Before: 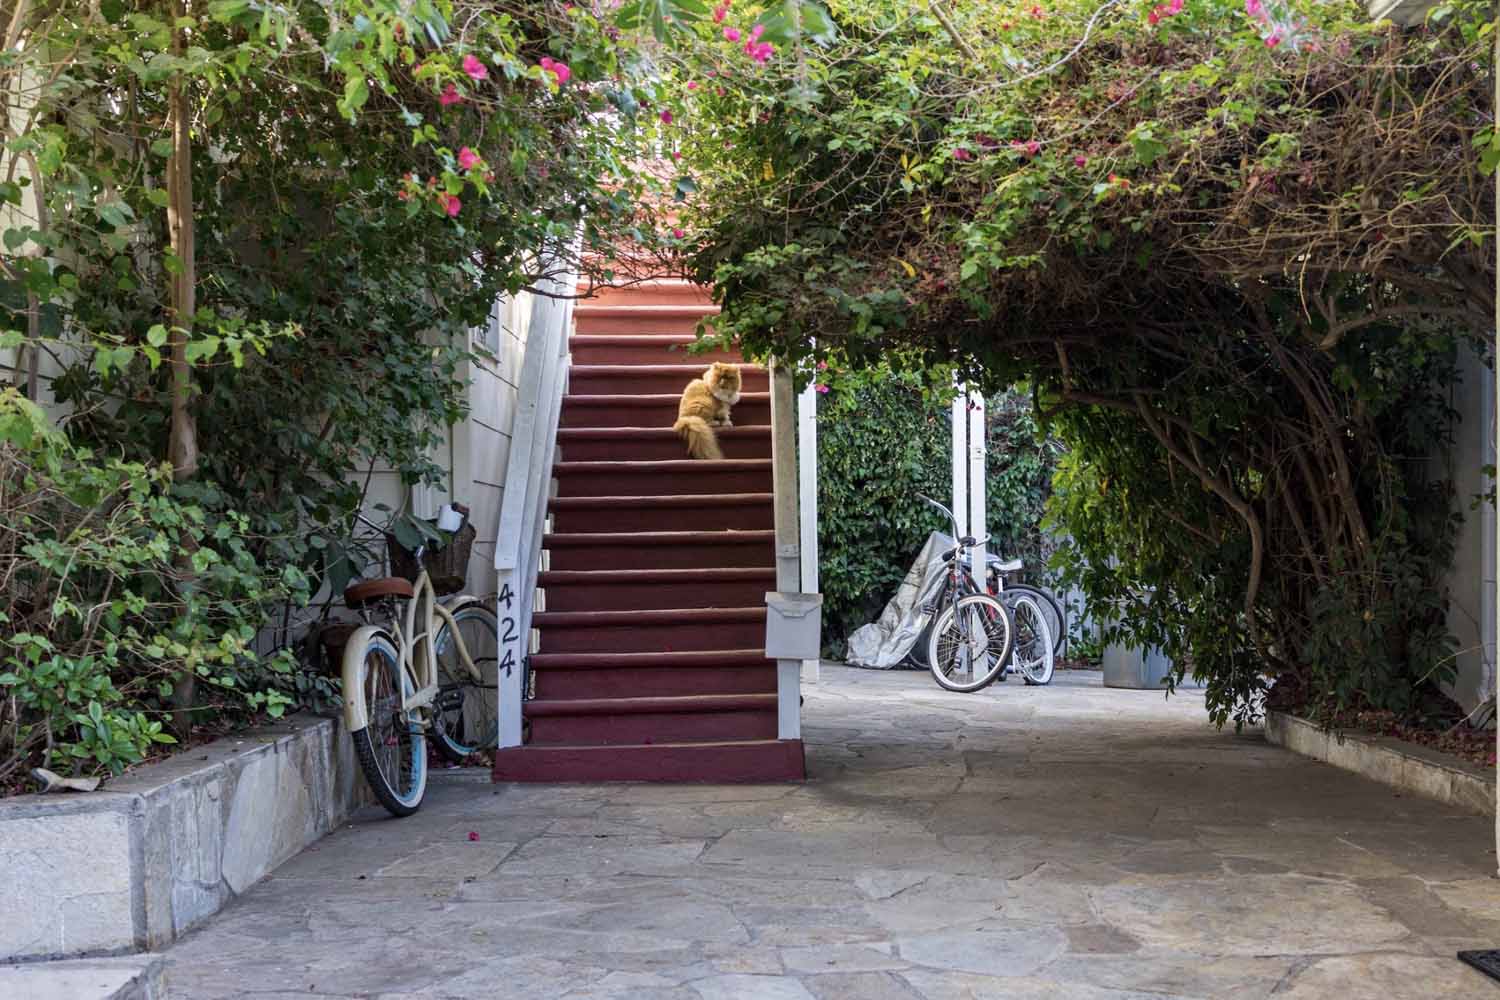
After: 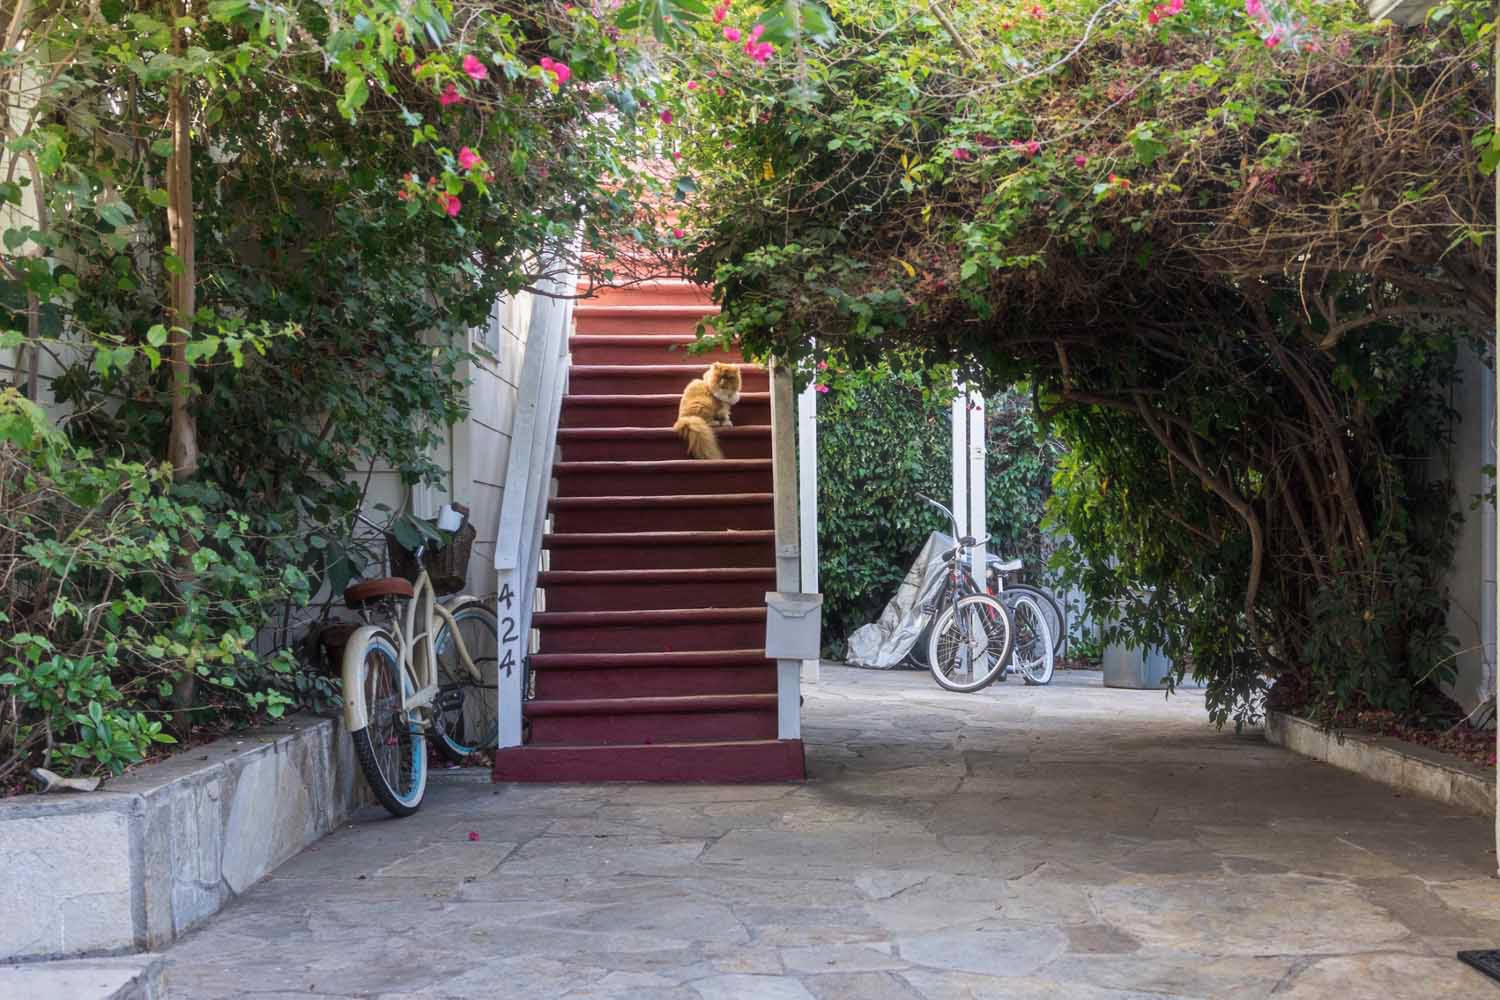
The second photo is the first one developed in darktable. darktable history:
haze removal: strength -0.098, compatibility mode true, adaptive false
